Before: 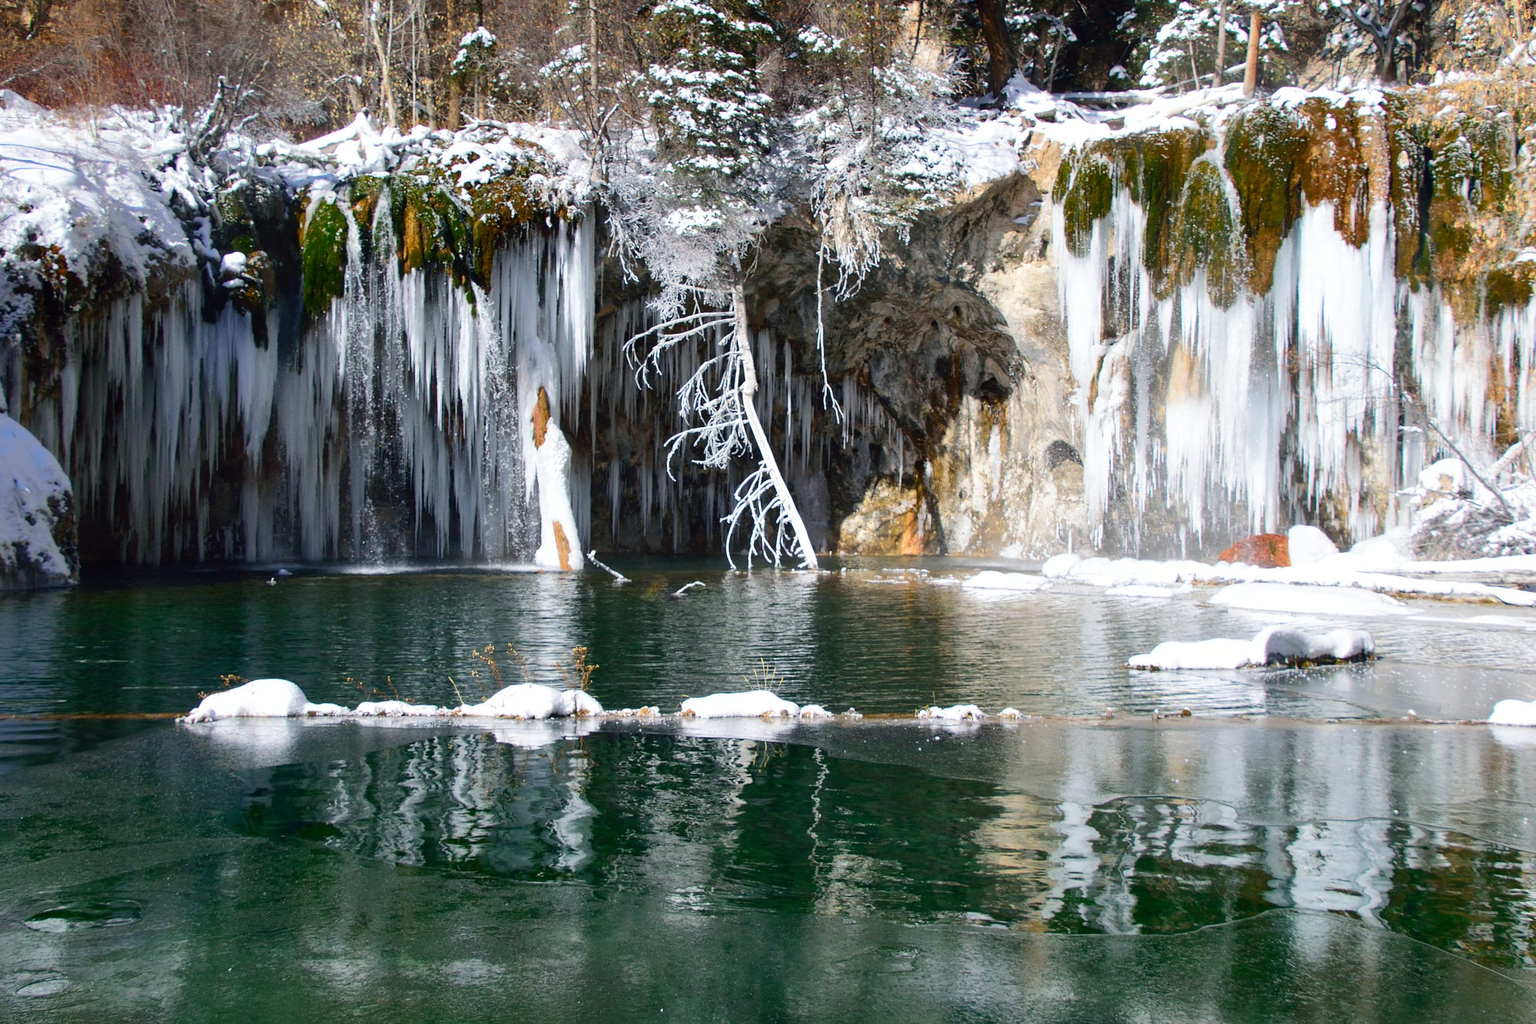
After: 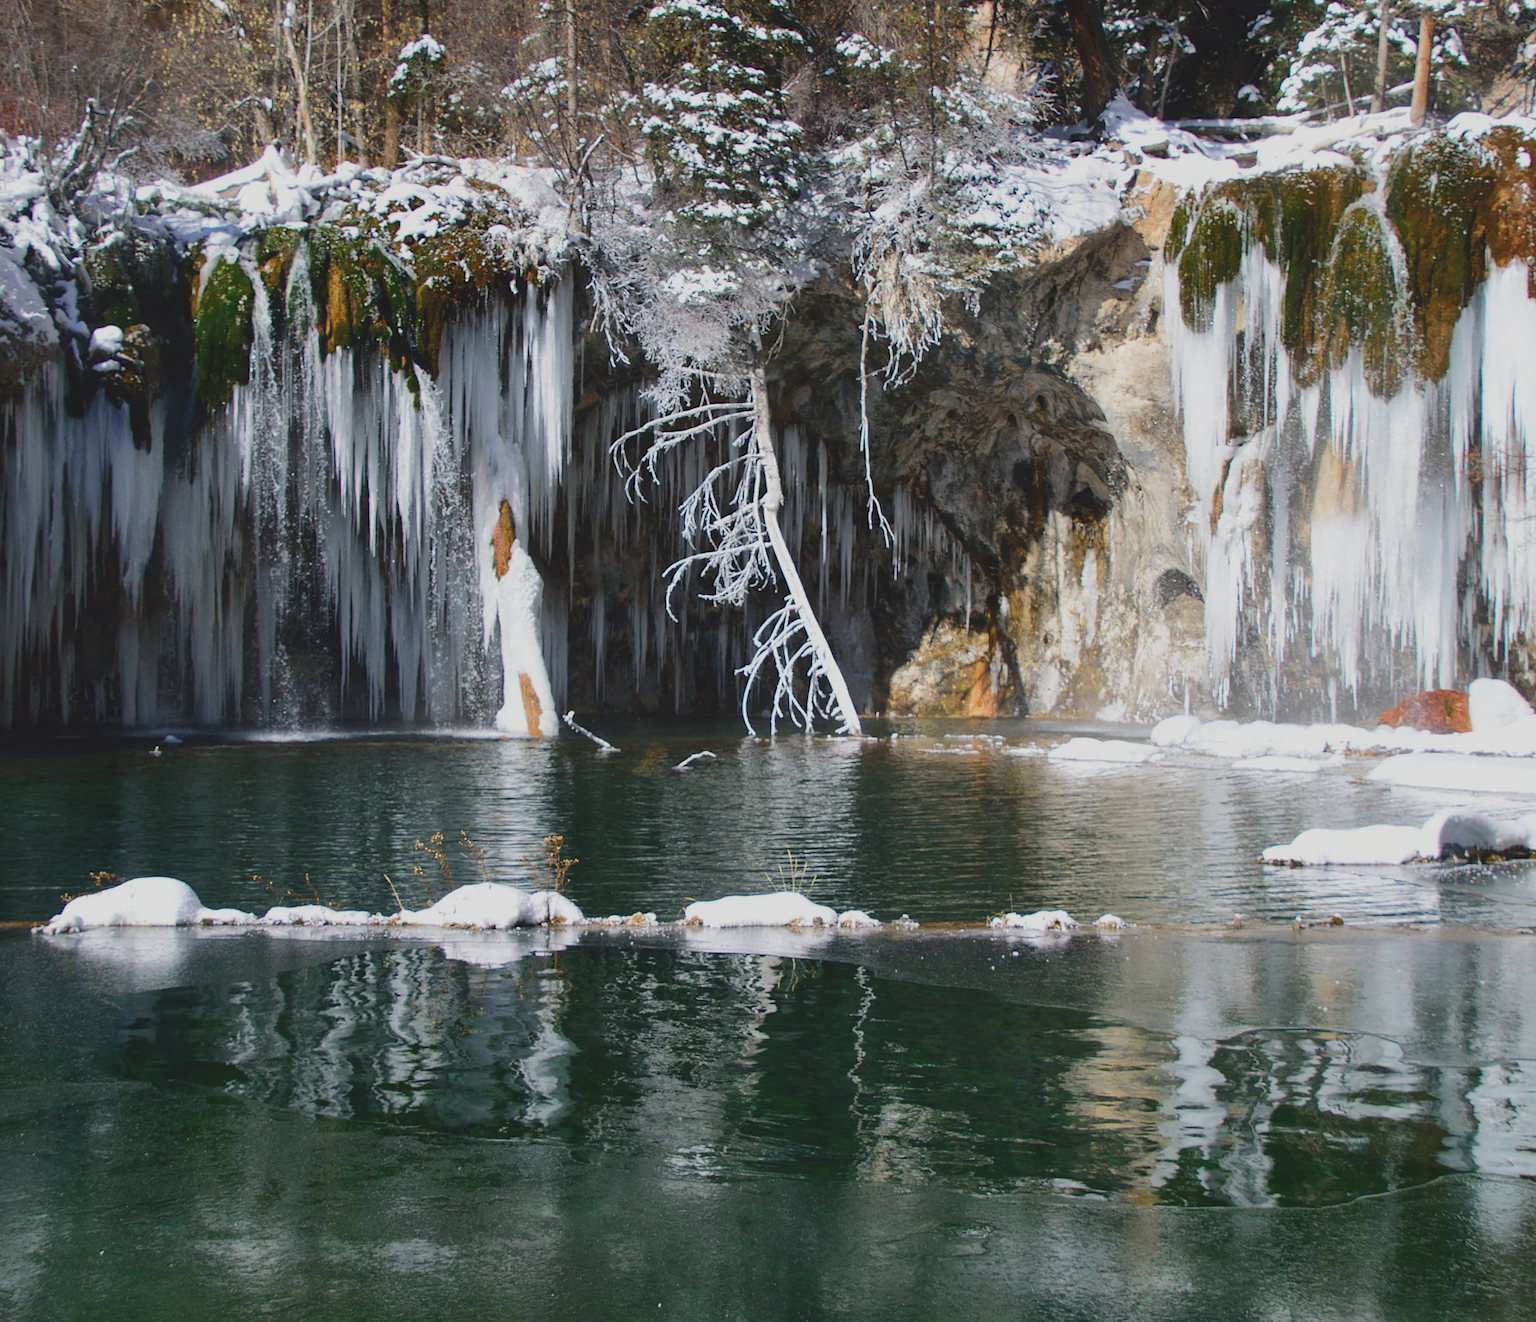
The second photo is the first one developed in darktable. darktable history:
crop: left 9.88%, right 12.664%
exposure: black level correction -0.015, exposure -0.5 EV, compensate highlight preservation false
